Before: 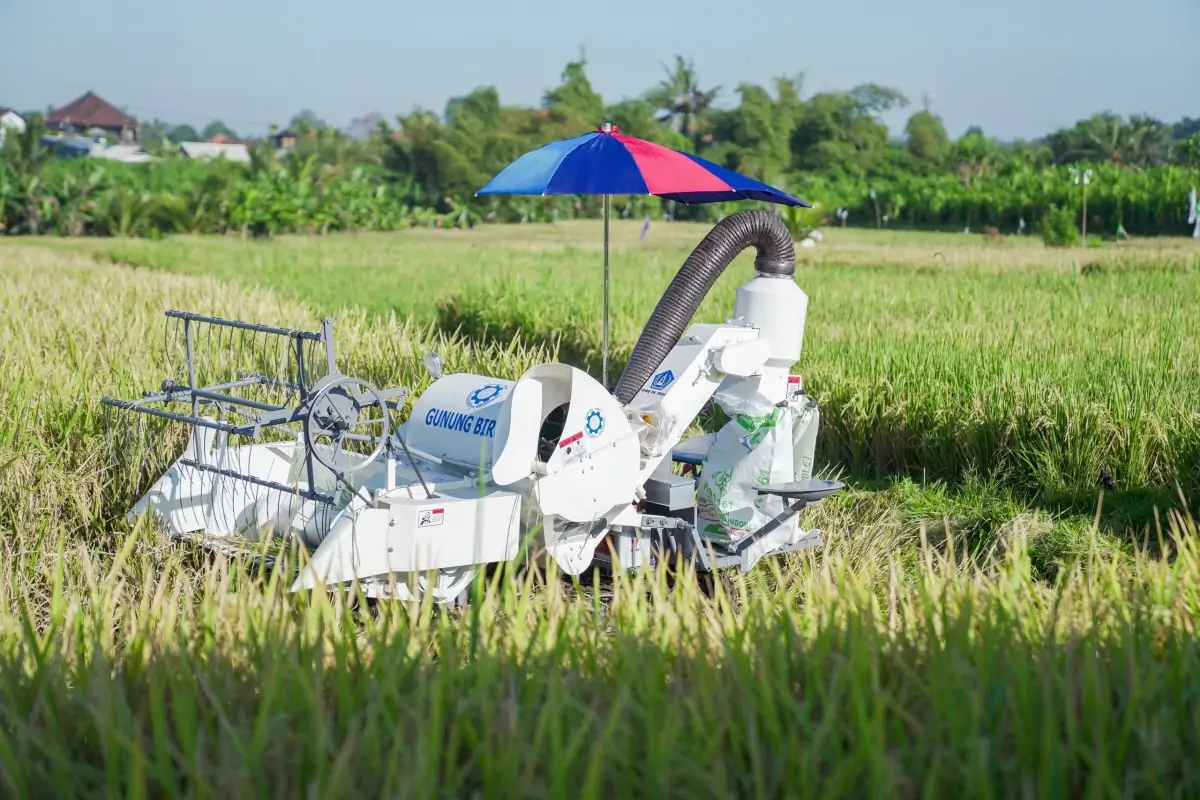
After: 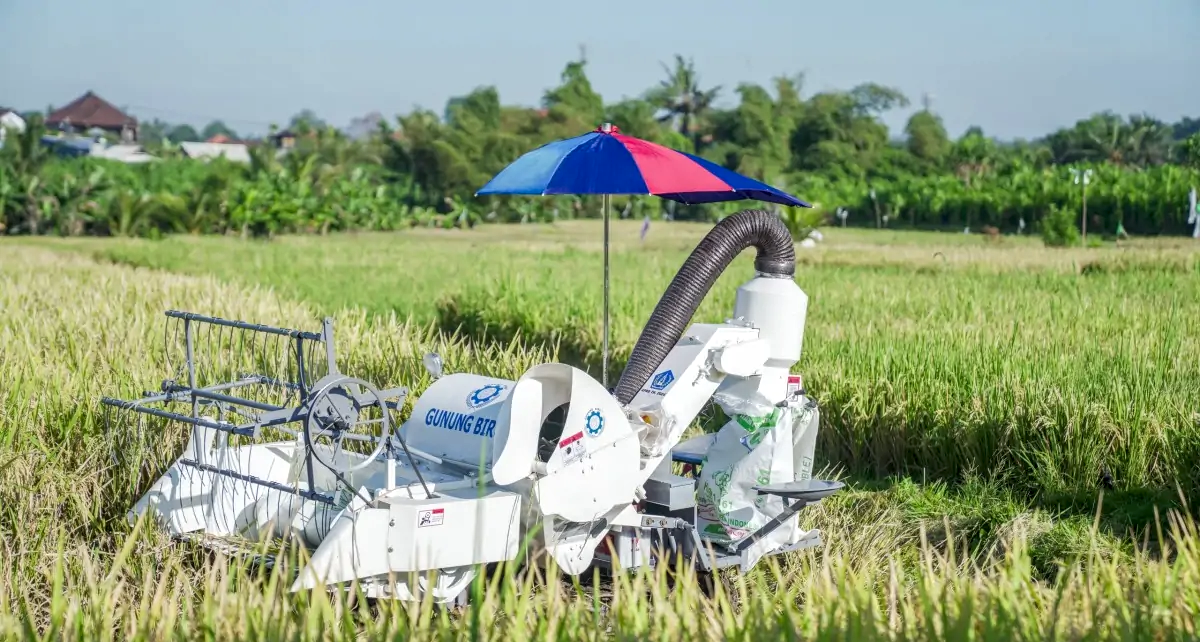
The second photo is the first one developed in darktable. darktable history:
crop: bottom 19.644%
local contrast: on, module defaults
